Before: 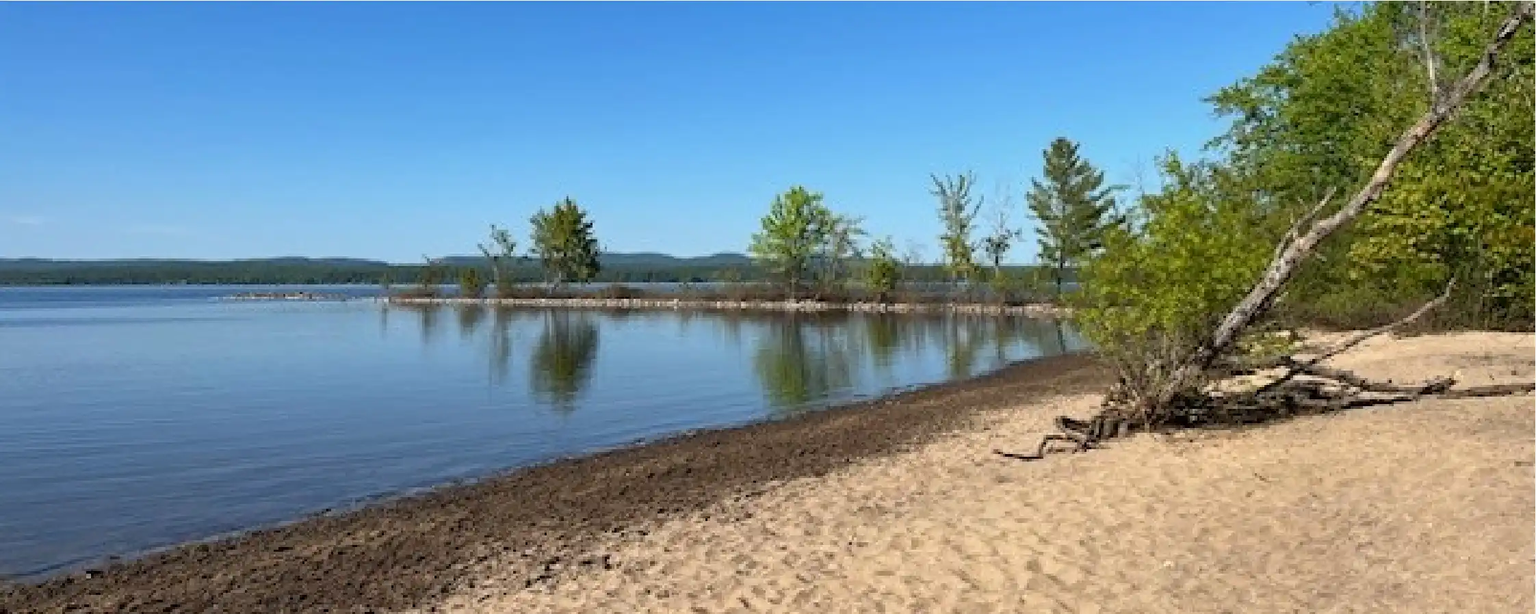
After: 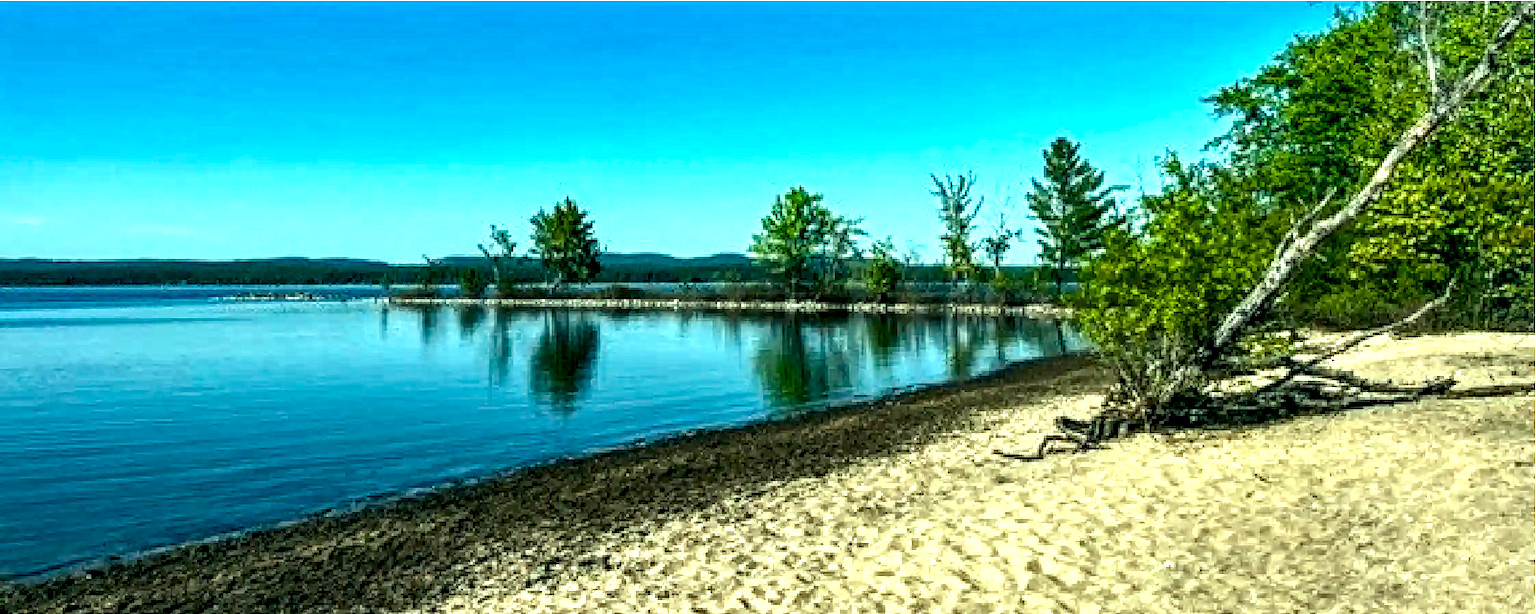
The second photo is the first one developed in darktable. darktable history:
color balance rgb: shadows lift › luminance -7.7%, shadows lift › chroma 2.13%, shadows lift › hue 165.27°, power › luminance -7.77%, power › chroma 1.1%, power › hue 215.88°, highlights gain › luminance 15.15%, highlights gain › chroma 7%, highlights gain › hue 125.57°, global offset › luminance -0.33%, global offset › chroma 0.11%, global offset › hue 165.27°, perceptual saturation grading › global saturation 24.42%, perceptual saturation grading › highlights -24.42%, perceptual saturation grading › mid-tones 24.42%, perceptual saturation grading › shadows 40%, perceptual brilliance grading › global brilliance -5%, perceptual brilliance grading › highlights 24.42%, perceptual brilliance grading › mid-tones 7%, perceptual brilliance grading › shadows -5%
local contrast: highlights 19%, detail 186%
